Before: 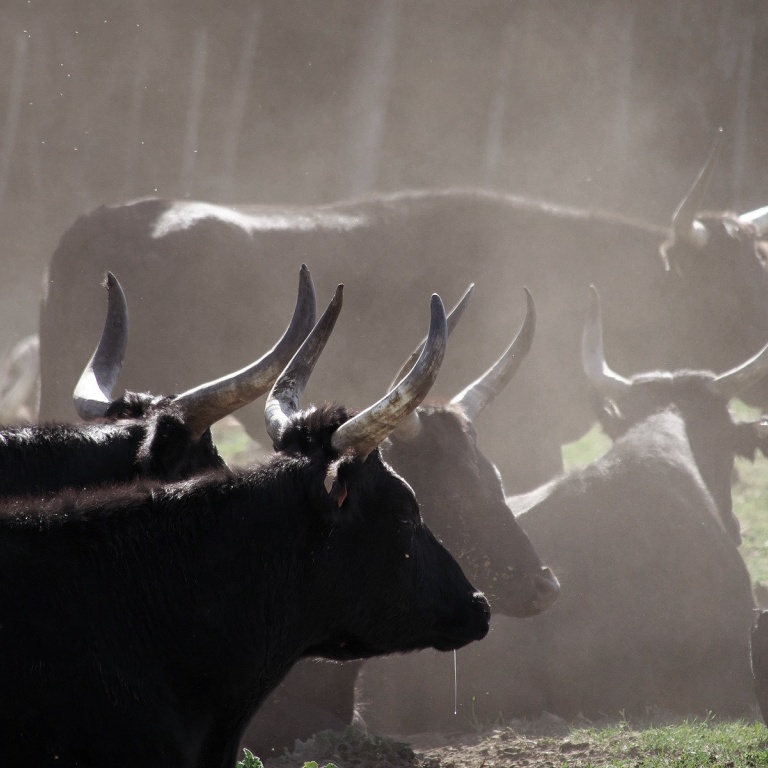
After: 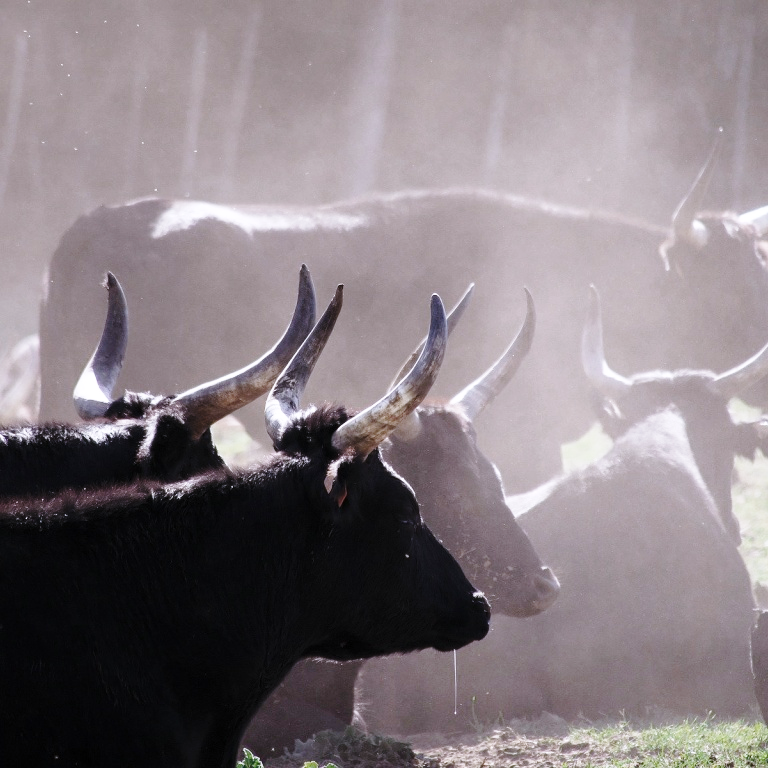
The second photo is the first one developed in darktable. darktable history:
white balance: red 1.004, blue 1.096
base curve: curves: ch0 [(0, 0) (0.028, 0.03) (0.121, 0.232) (0.46, 0.748) (0.859, 0.968) (1, 1)], preserve colors none
